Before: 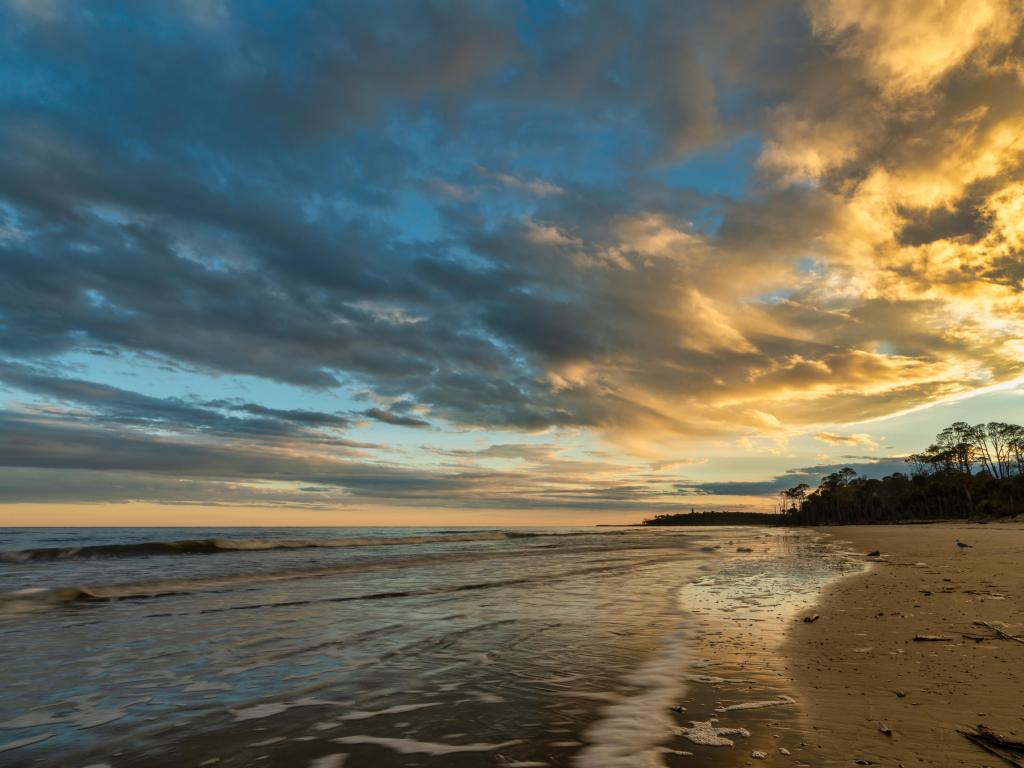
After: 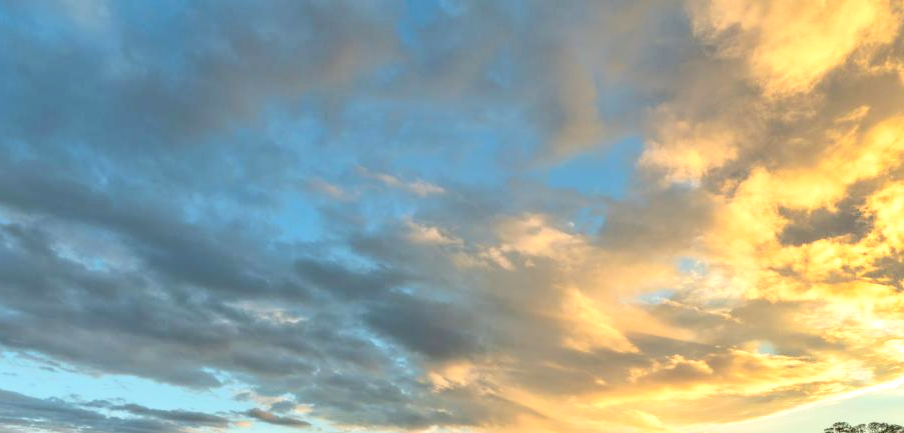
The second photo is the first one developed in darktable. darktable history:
tone curve: curves: ch0 [(0, 0) (0.003, 0.013) (0.011, 0.017) (0.025, 0.035) (0.044, 0.093) (0.069, 0.146) (0.1, 0.179) (0.136, 0.243) (0.177, 0.294) (0.224, 0.332) (0.277, 0.412) (0.335, 0.454) (0.399, 0.531) (0.468, 0.611) (0.543, 0.669) (0.623, 0.738) (0.709, 0.823) (0.801, 0.881) (0.898, 0.951) (1, 1)], color space Lab, independent channels, preserve colors none
crop and rotate: left 11.634%, bottom 43.539%
exposure: exposure 0.403 EV, compensate highlight preservation false
